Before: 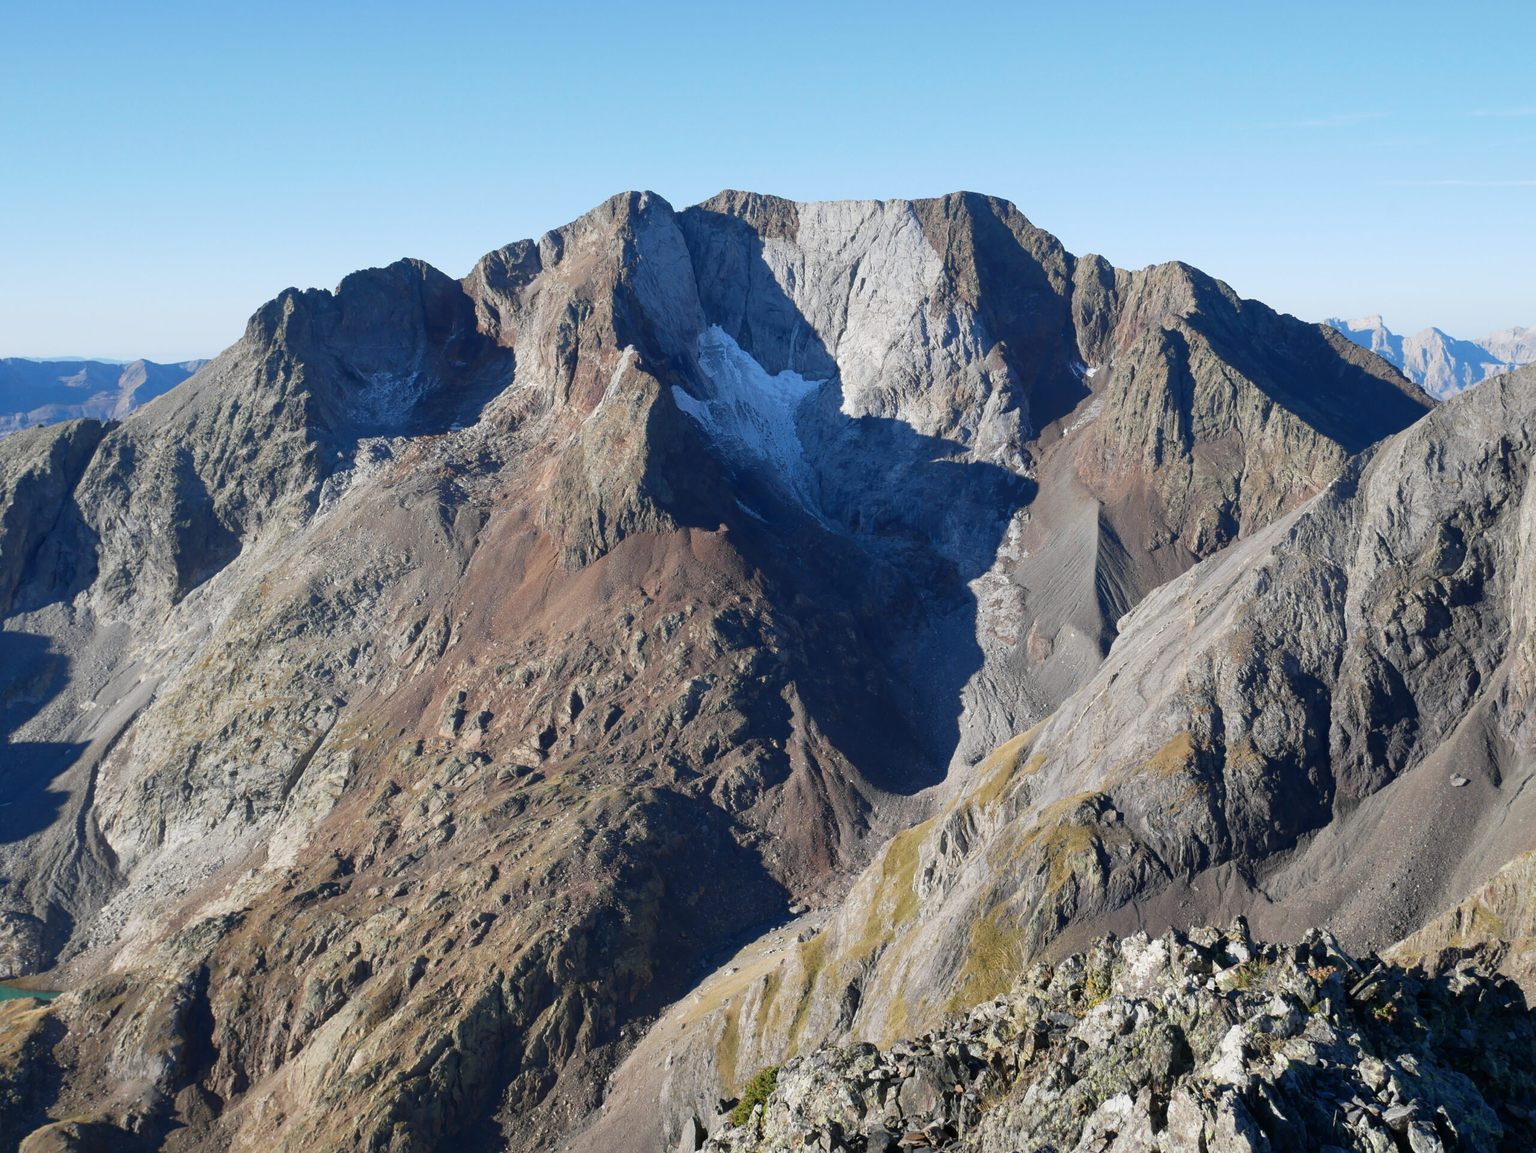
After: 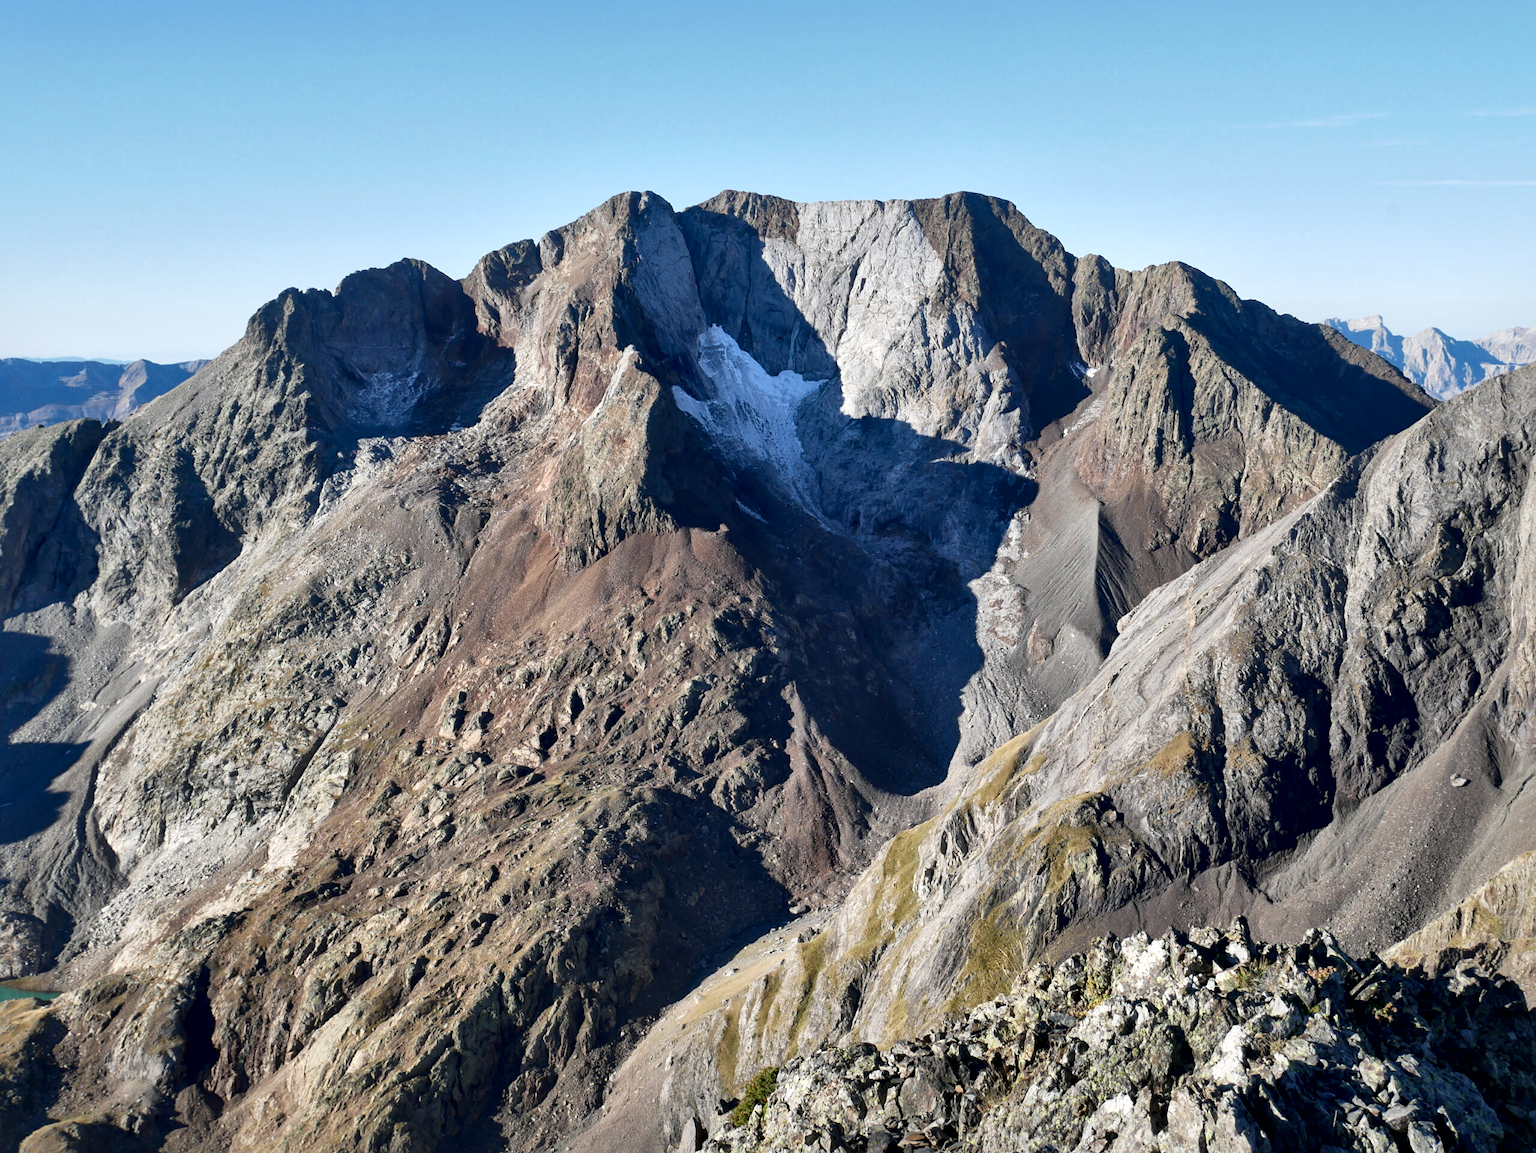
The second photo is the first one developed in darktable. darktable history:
local contrast: mode bilateral grid, contrast 70, coarseness 75, detail 180%, midtone range 0.2
